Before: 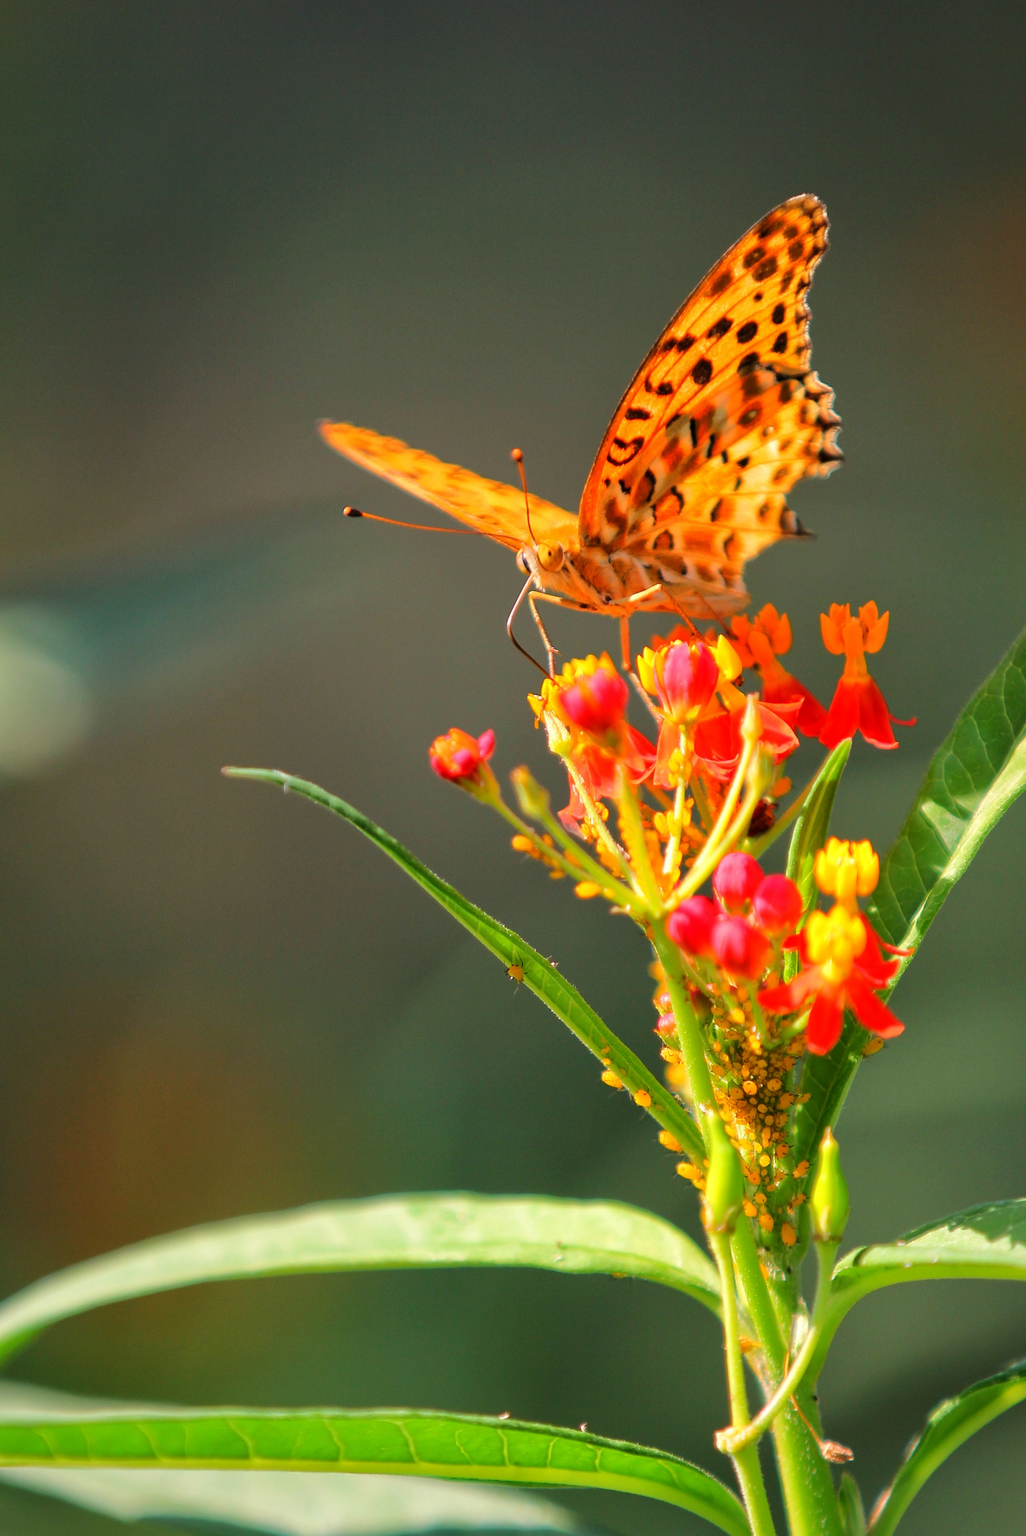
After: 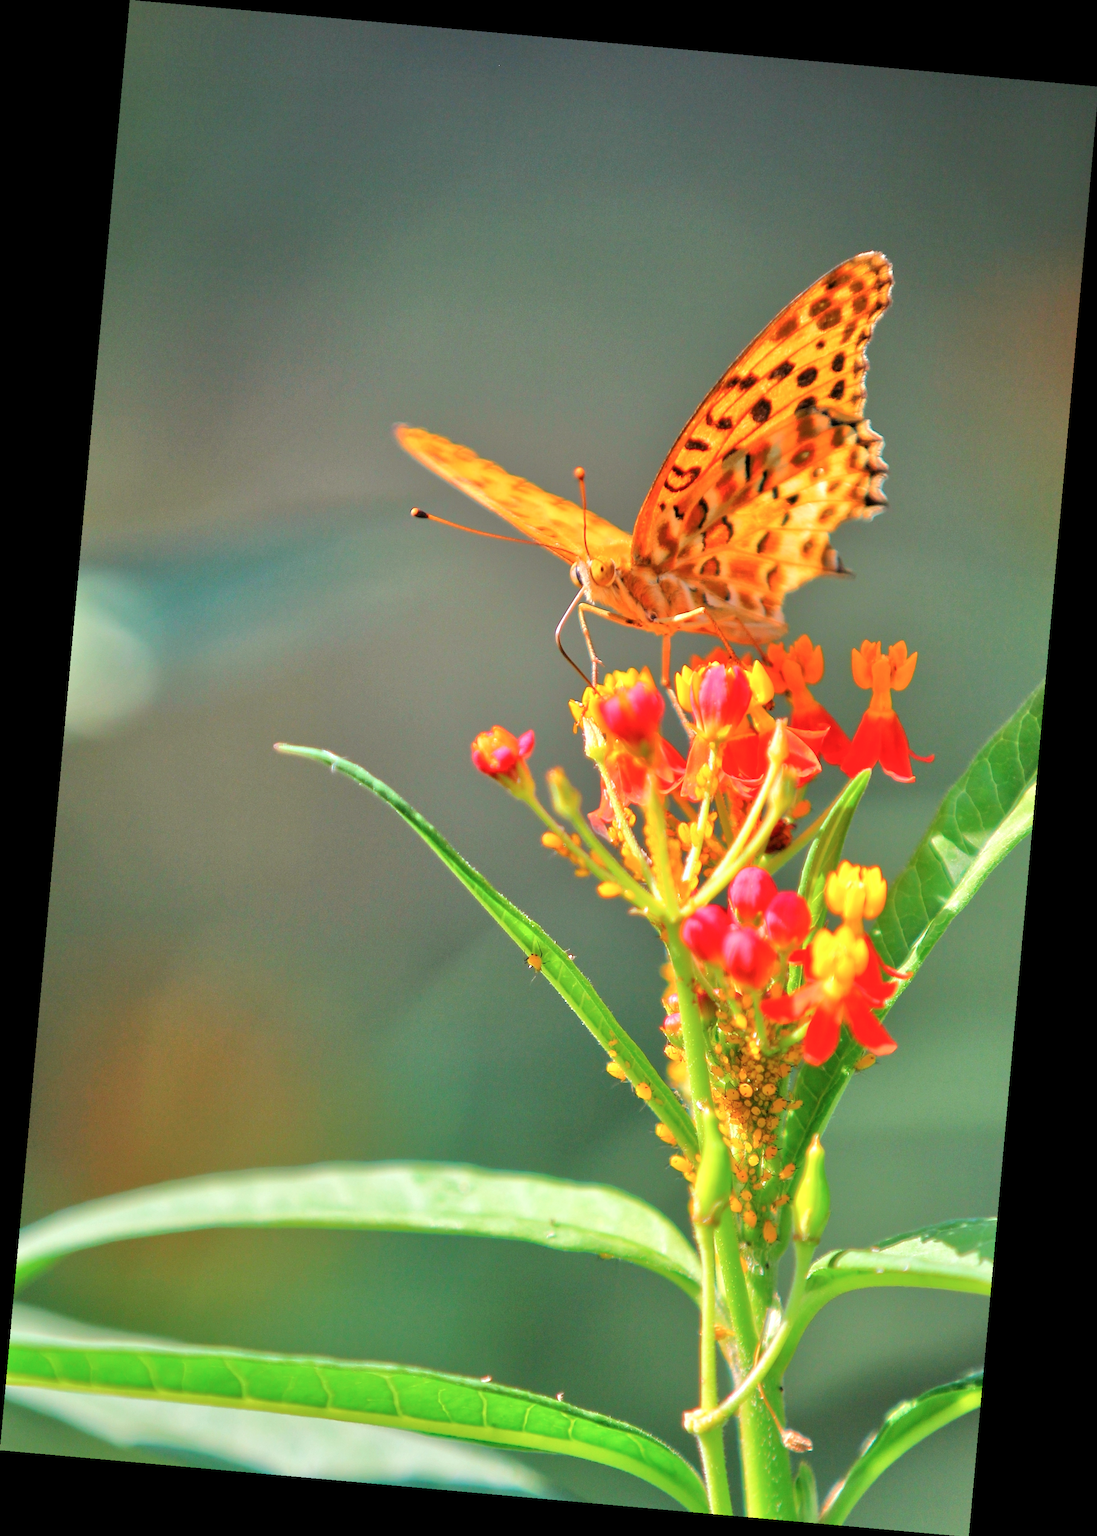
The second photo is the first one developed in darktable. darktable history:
white balance: red 1.009, blue 0.985
tone equalizer: -7 EV 0.15 EV, -6 EV 0.6 EV, -5 EV 1.15 EV, -4 EV 1.33 EV, -3 EV 1.15 EV, -2 EV 0.6 EV, -1 EV 0.15 EV, mask exposure compensation -0.5 EV
color calibration: x 0.37, y 0.382, temperature 4313.32 K
rotate and perspective: rotation 5.12°, automatic cropping off
